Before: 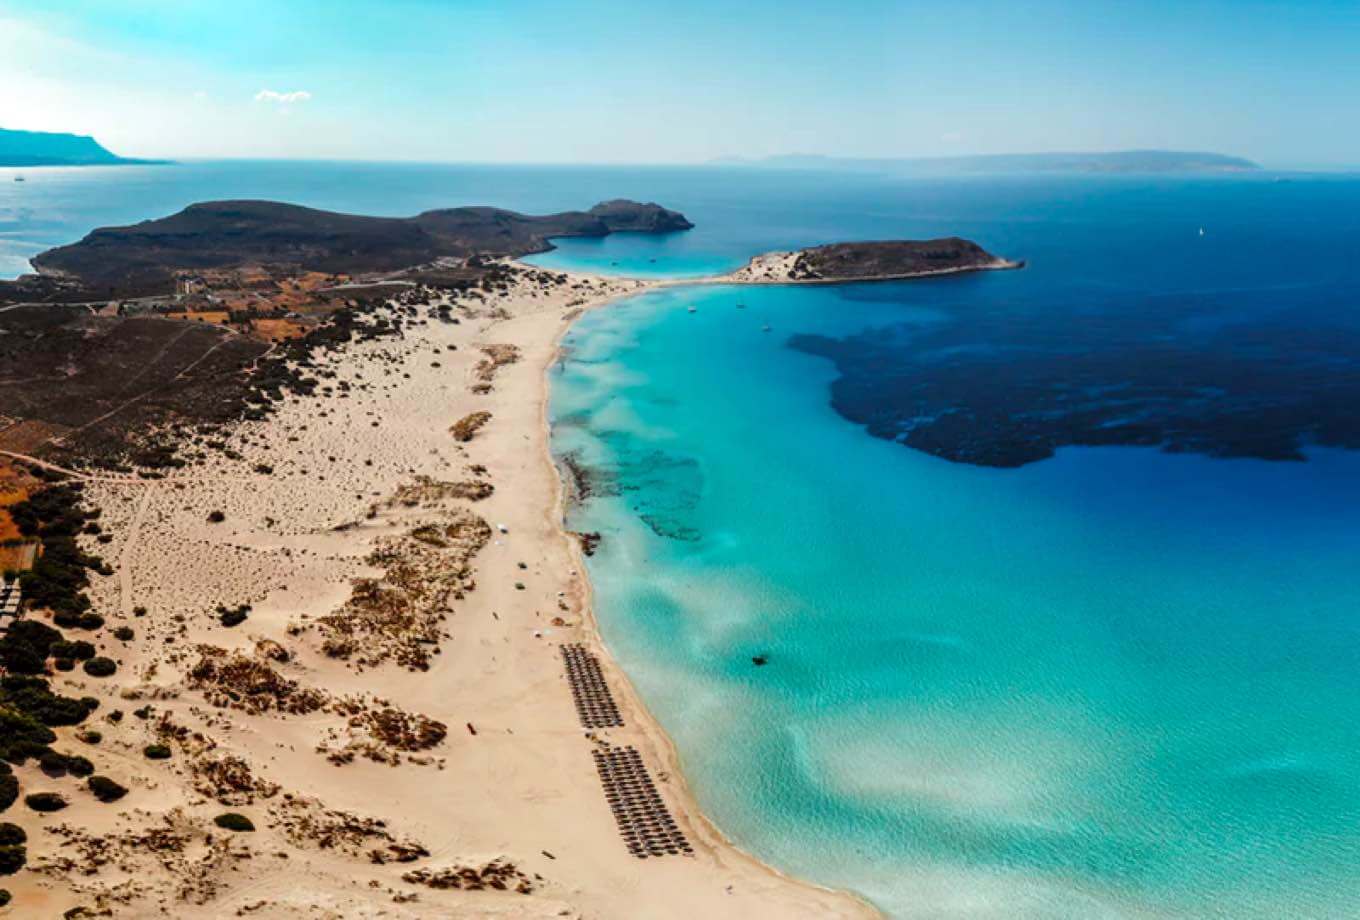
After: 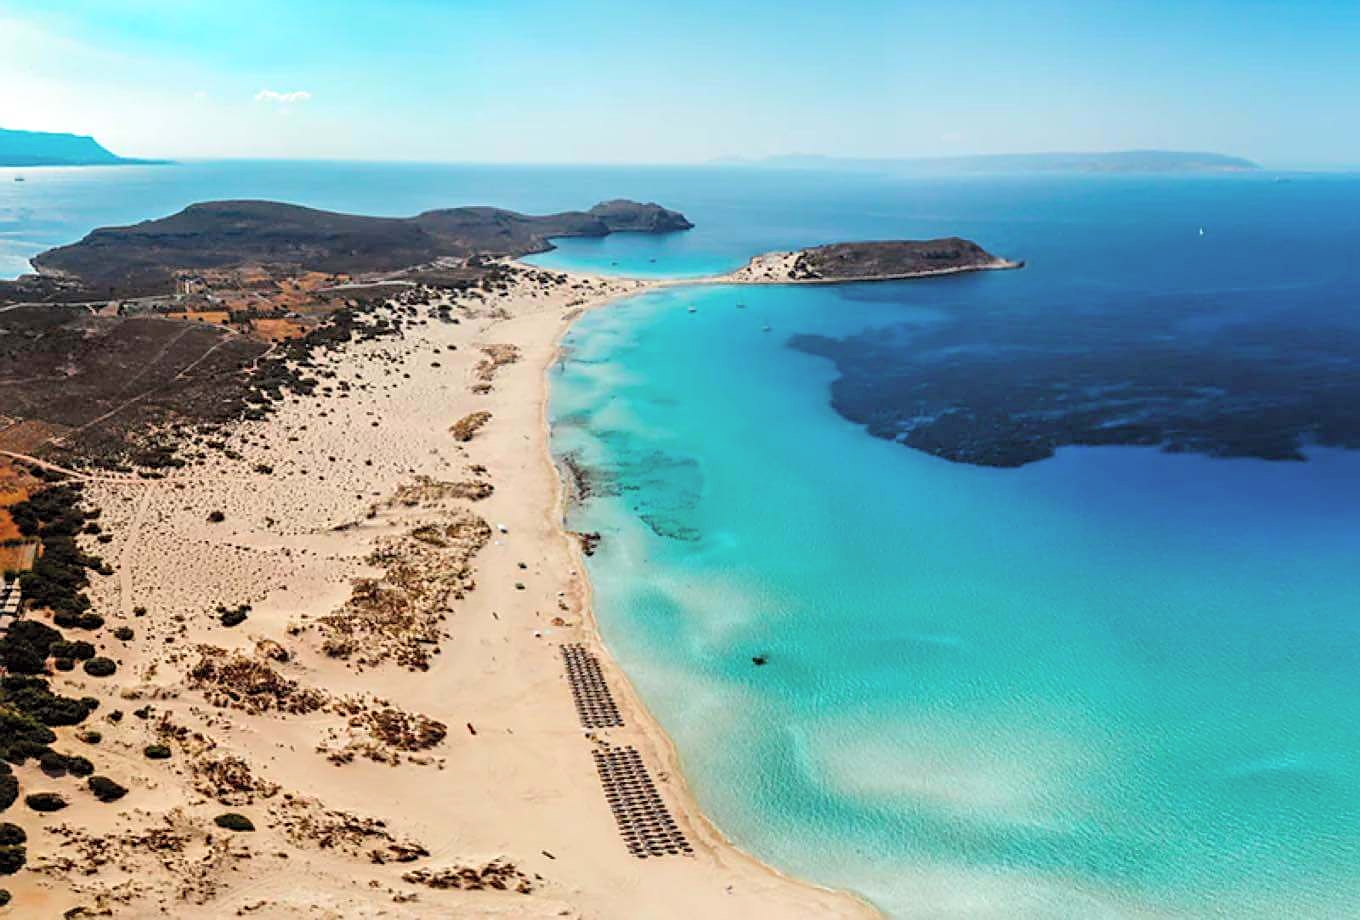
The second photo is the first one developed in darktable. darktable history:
contrast brightness saturation: brightness 0.153
sharpen: on, module defaults
